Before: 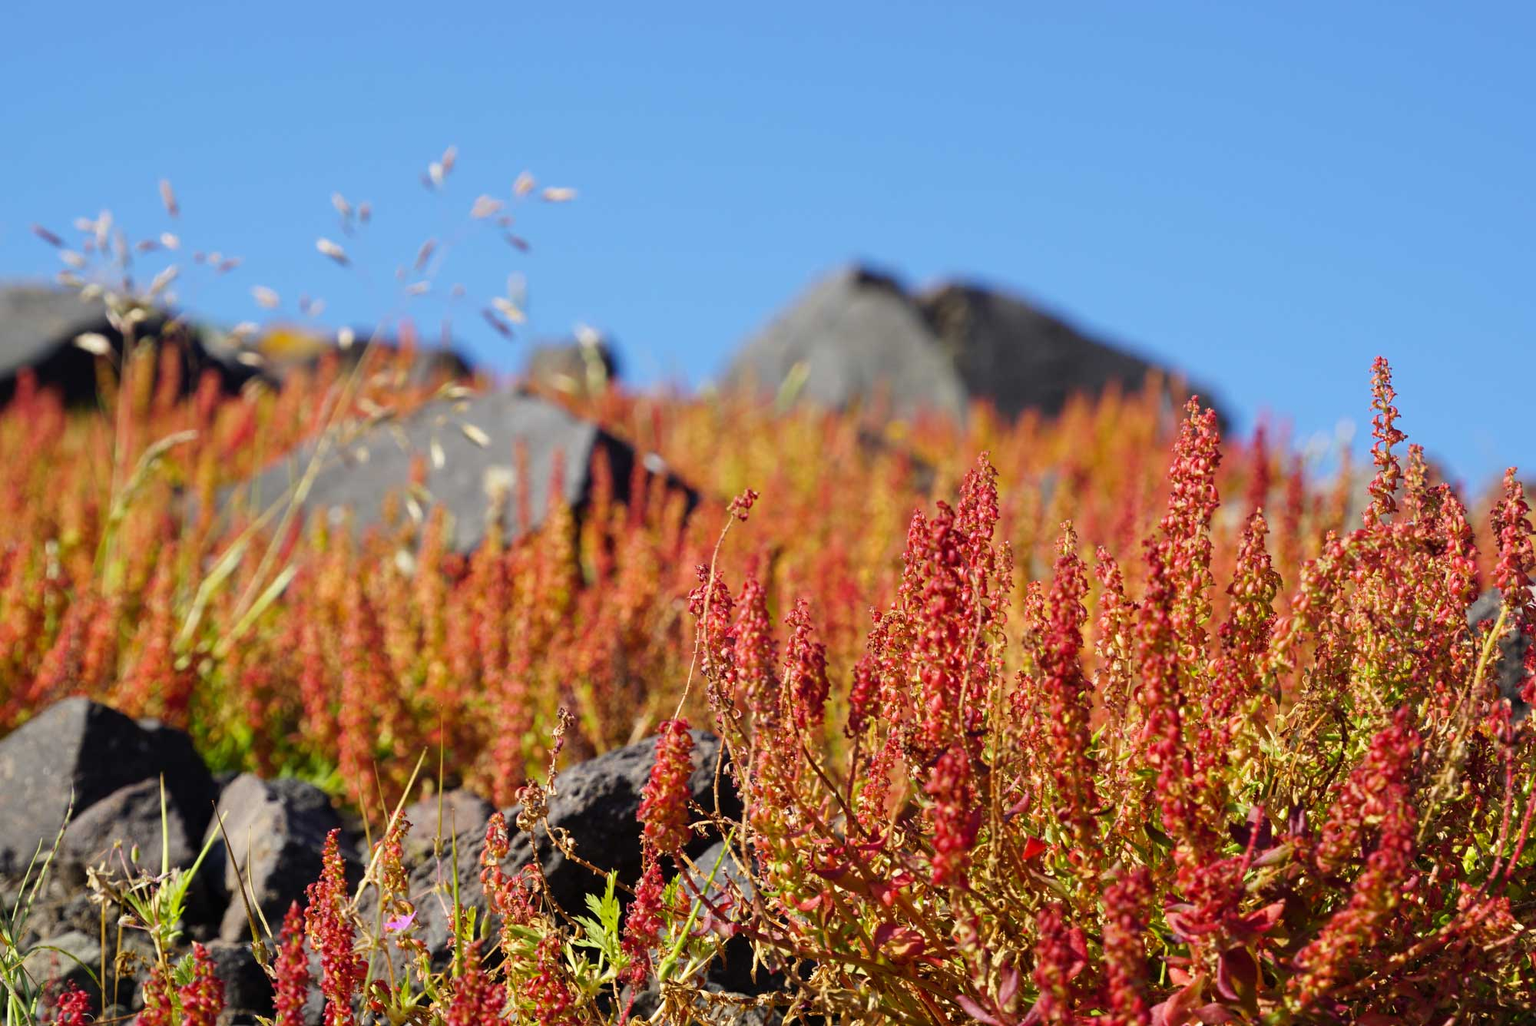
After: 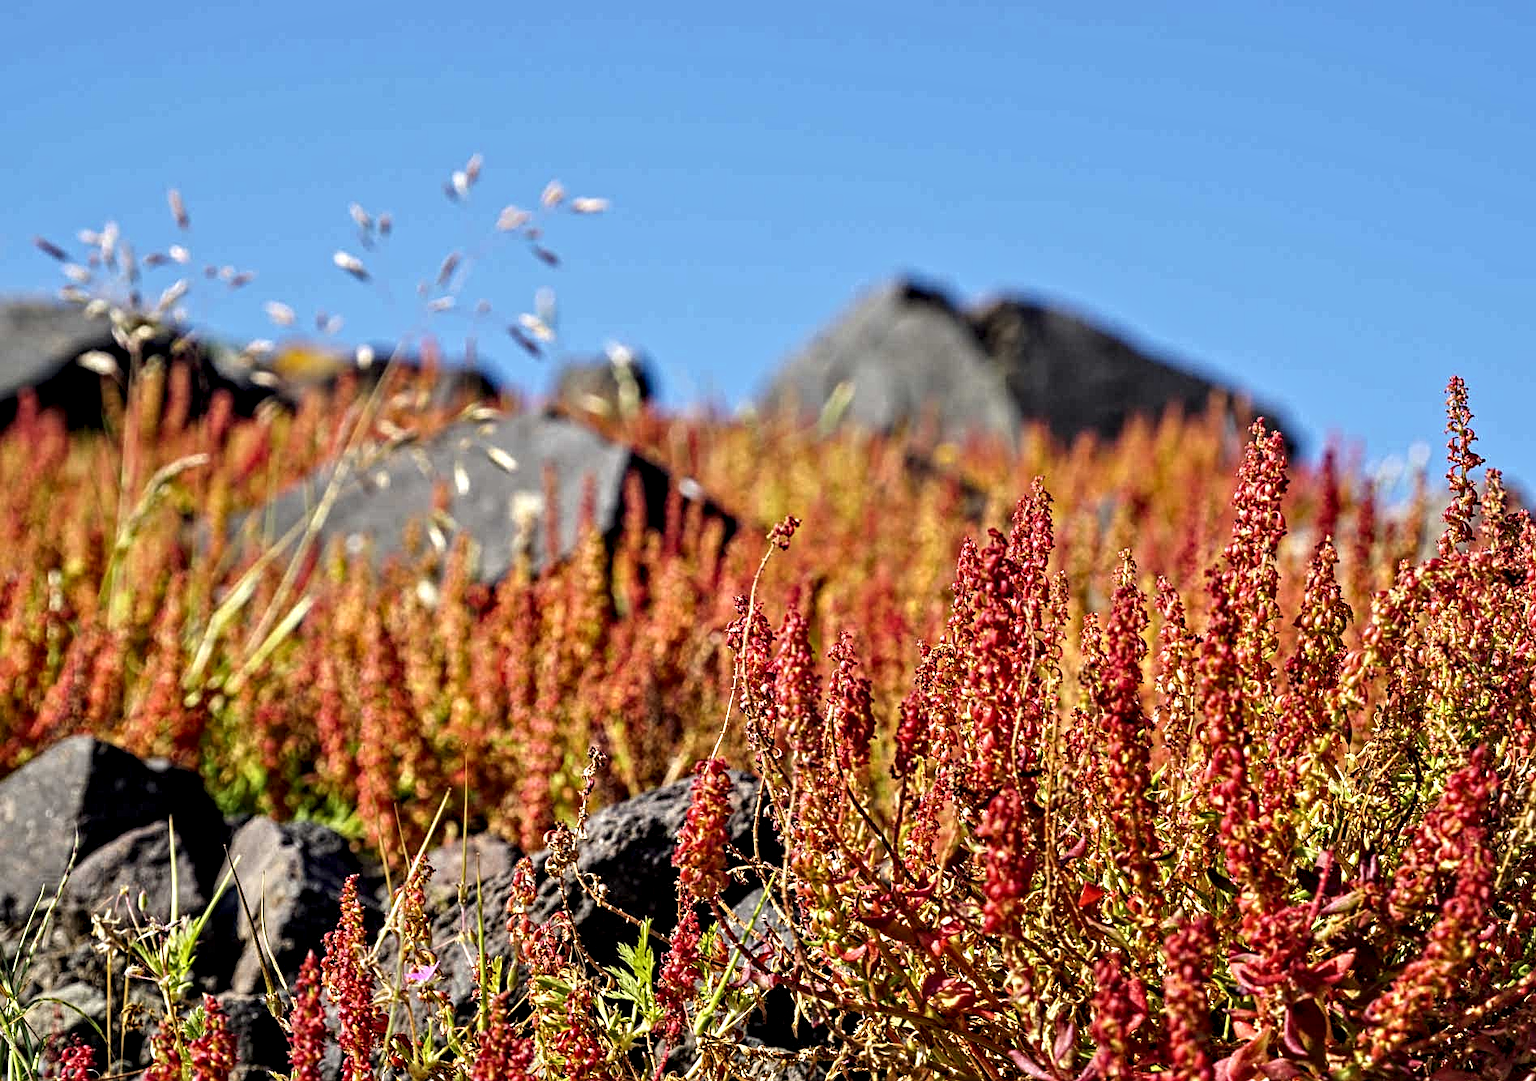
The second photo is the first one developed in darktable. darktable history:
local contrast: detail 130%
crop and rotate: left 0%, right 5.16%
sharpen: amount 0.211
contrast equalizer: y [[0.5, 0.542, 0.583, 0.625, 0.667, 0.708], [0.5 ×6], [0.5 ×6], [0 ×6], [0 ×6]]
